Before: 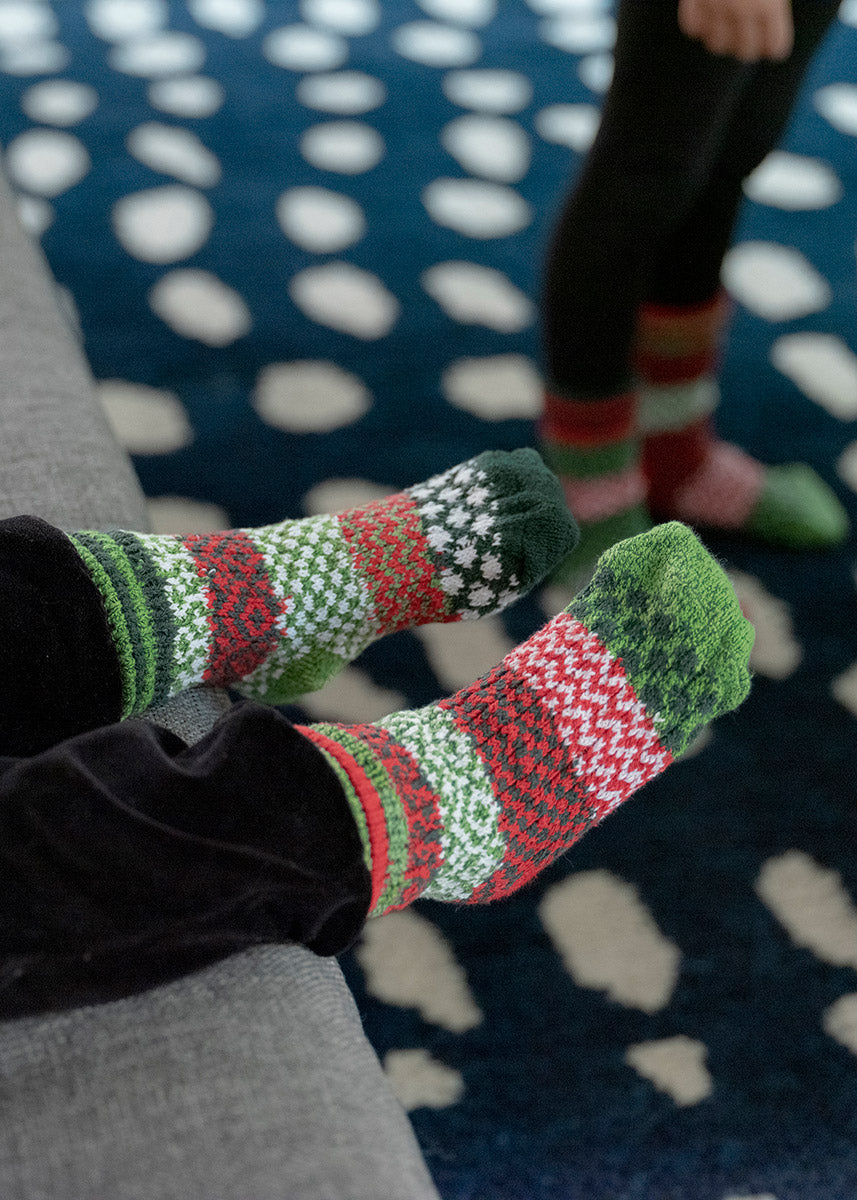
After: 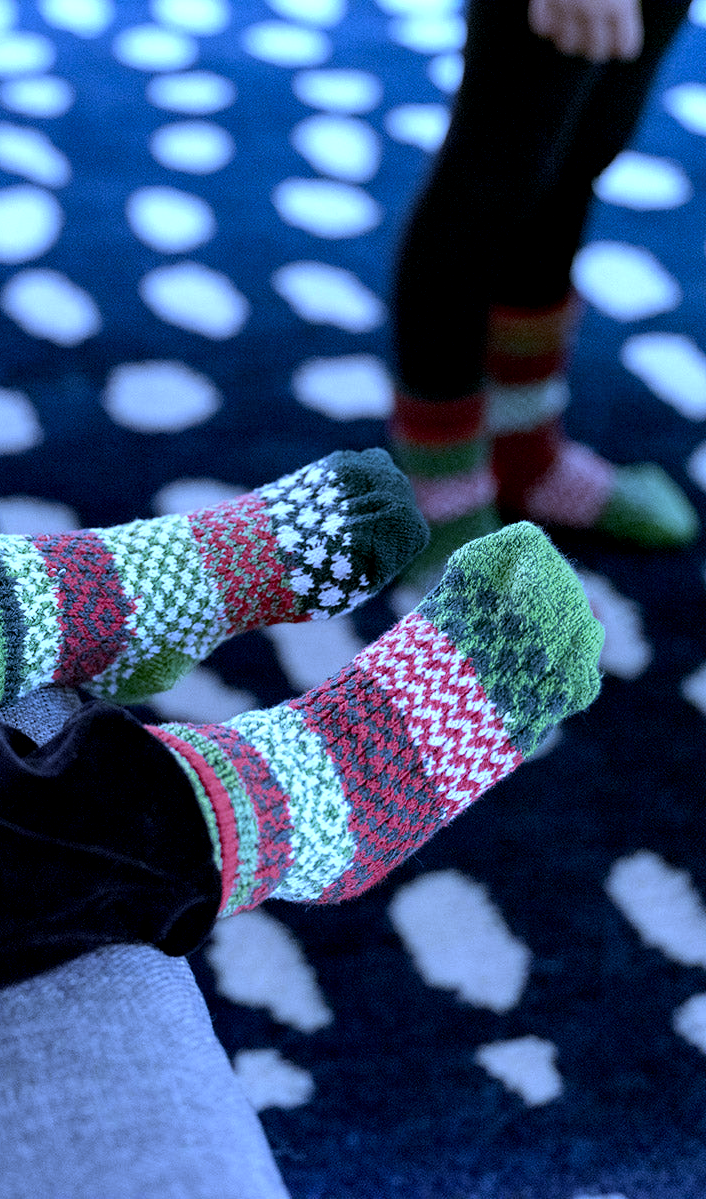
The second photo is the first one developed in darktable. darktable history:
white balance: red 0.766, blue 1.537
crop: left 17.582%, bottom 0.031%
exposure: black level correction 0.005, exposure 0.286 EV, compensate highlight preservation false
tone equalizer: -8 EV -0.417 EV, -7 EV -0.389 EV, -6 EV -0.333 EV, -5 EV -0.222 EV, -3 EV 0.222 EV, -2 EV 0.333 EV, -1 EV 0.389 EV, +0 EV 0.417 EV, edges refinement/feathering 500, mask exposure compensation -1.57 EV, preserve details no
